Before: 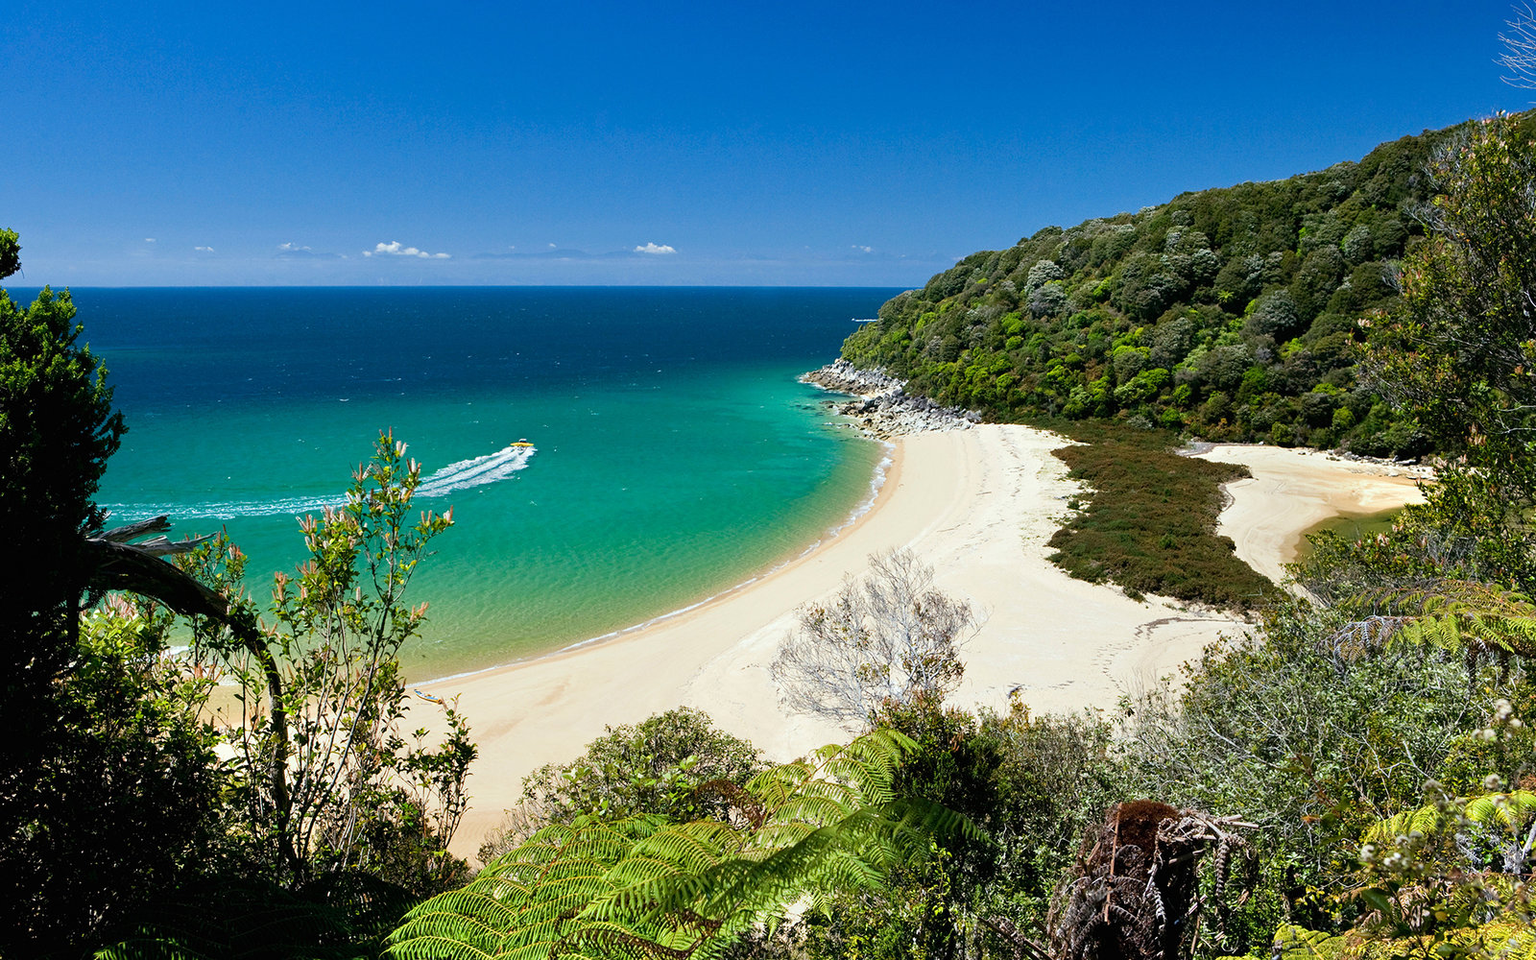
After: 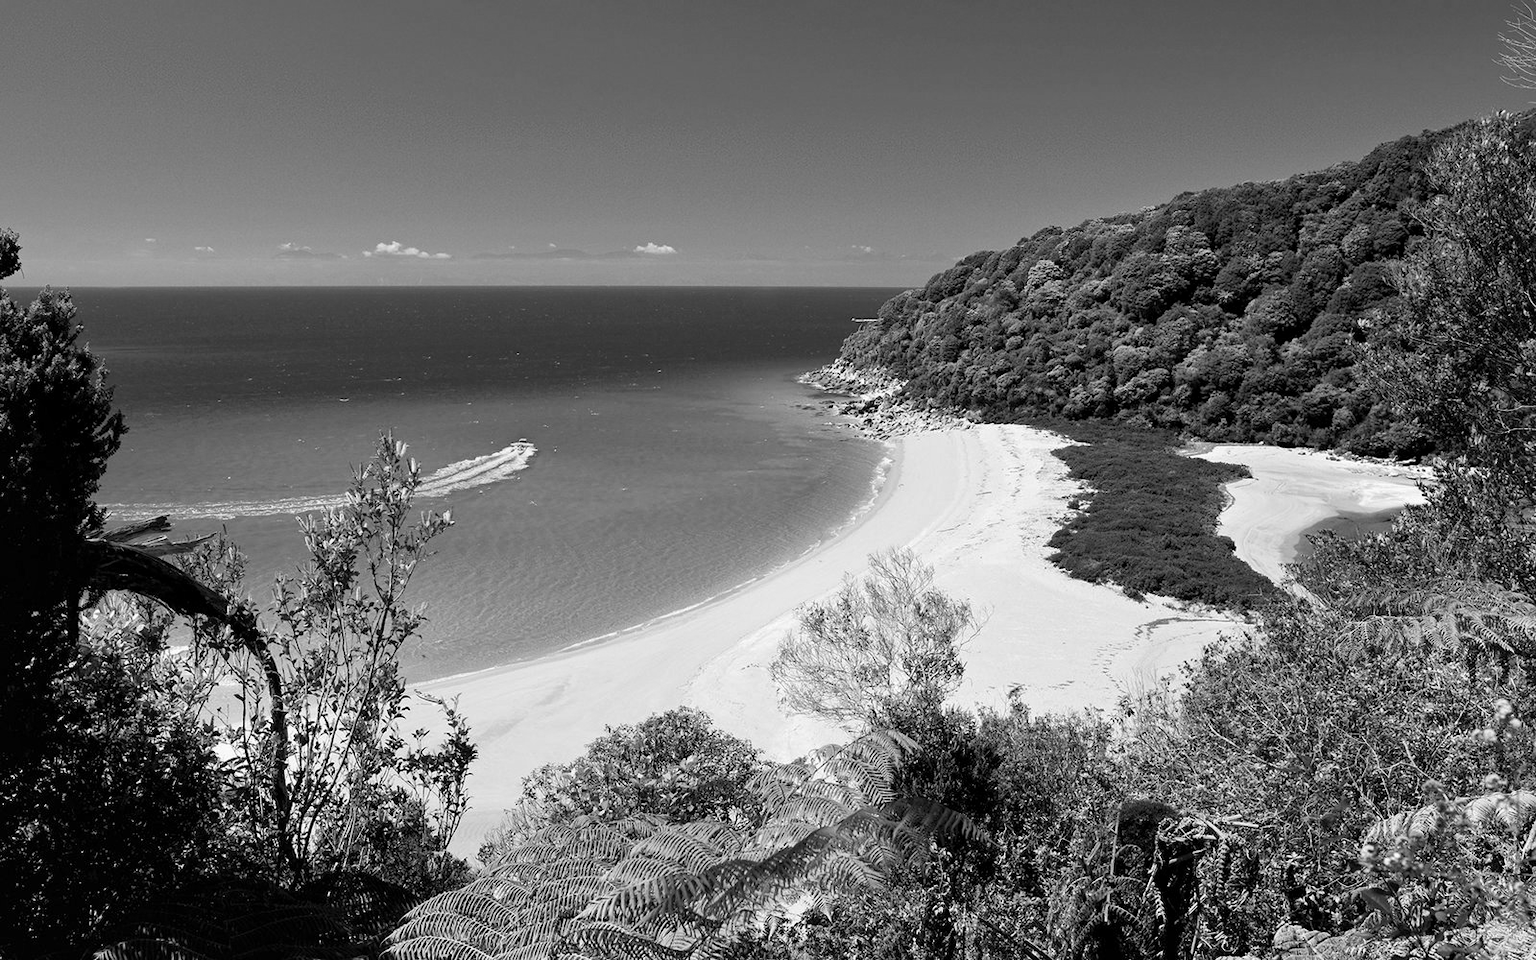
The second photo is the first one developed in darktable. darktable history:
local contrast: mode bilateral grid, contrast 20, coarseness 50, detail 120%, midtone range 0.2
shadows and highlights: shadows 25, highlights -25
contrast brightness saturation: saturation -0.05
monochrome: a 32, b 64, size 2.3
